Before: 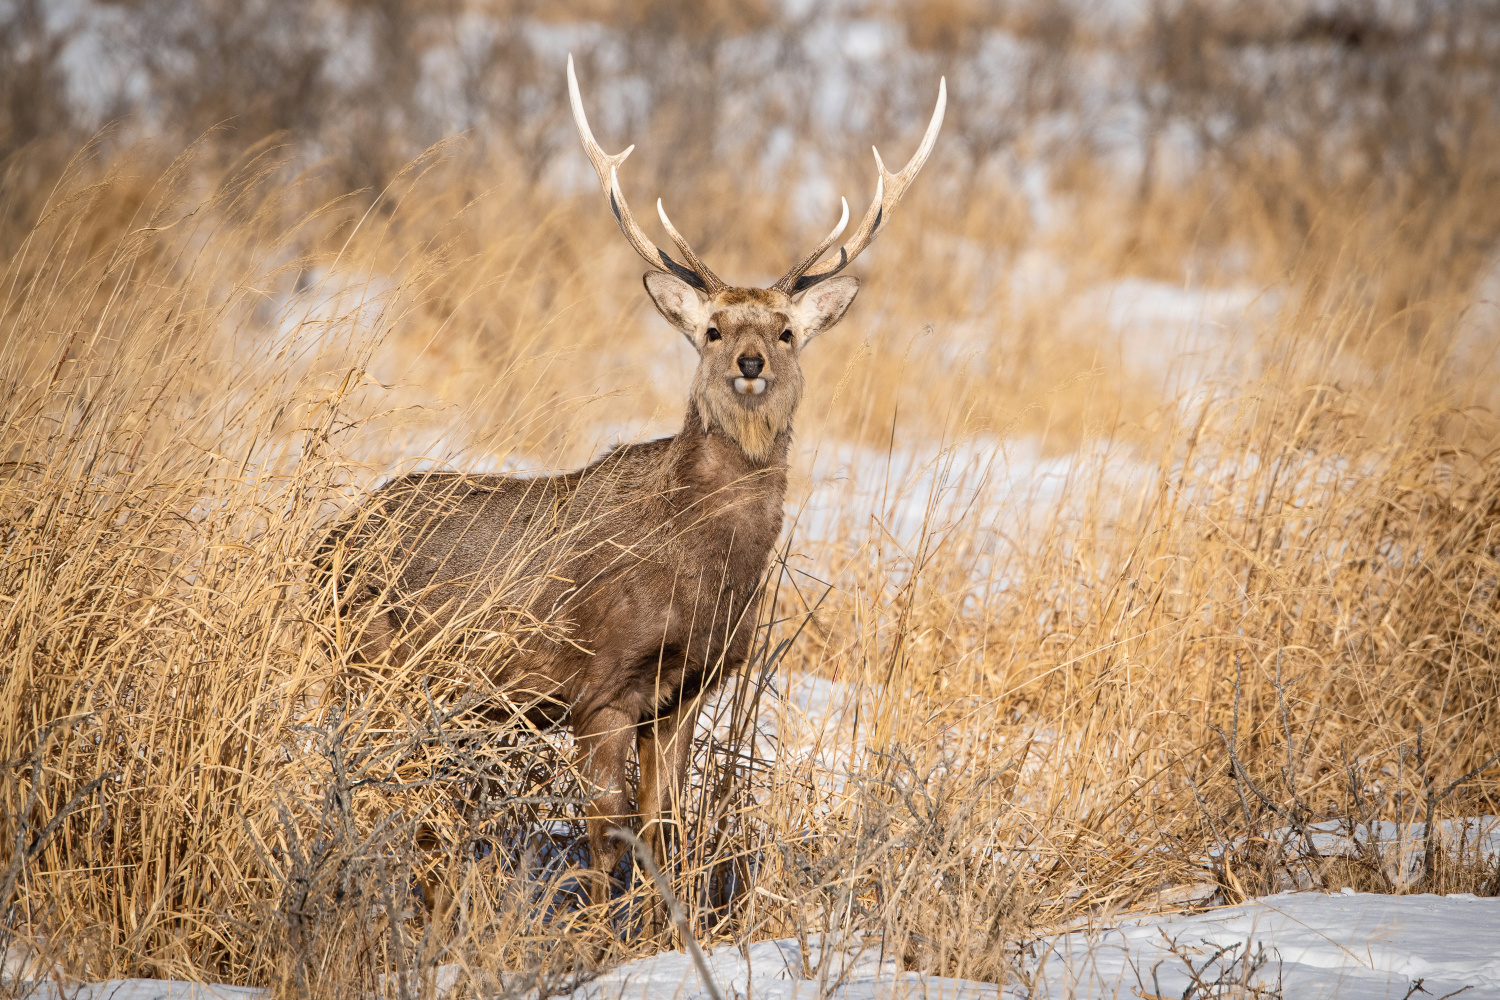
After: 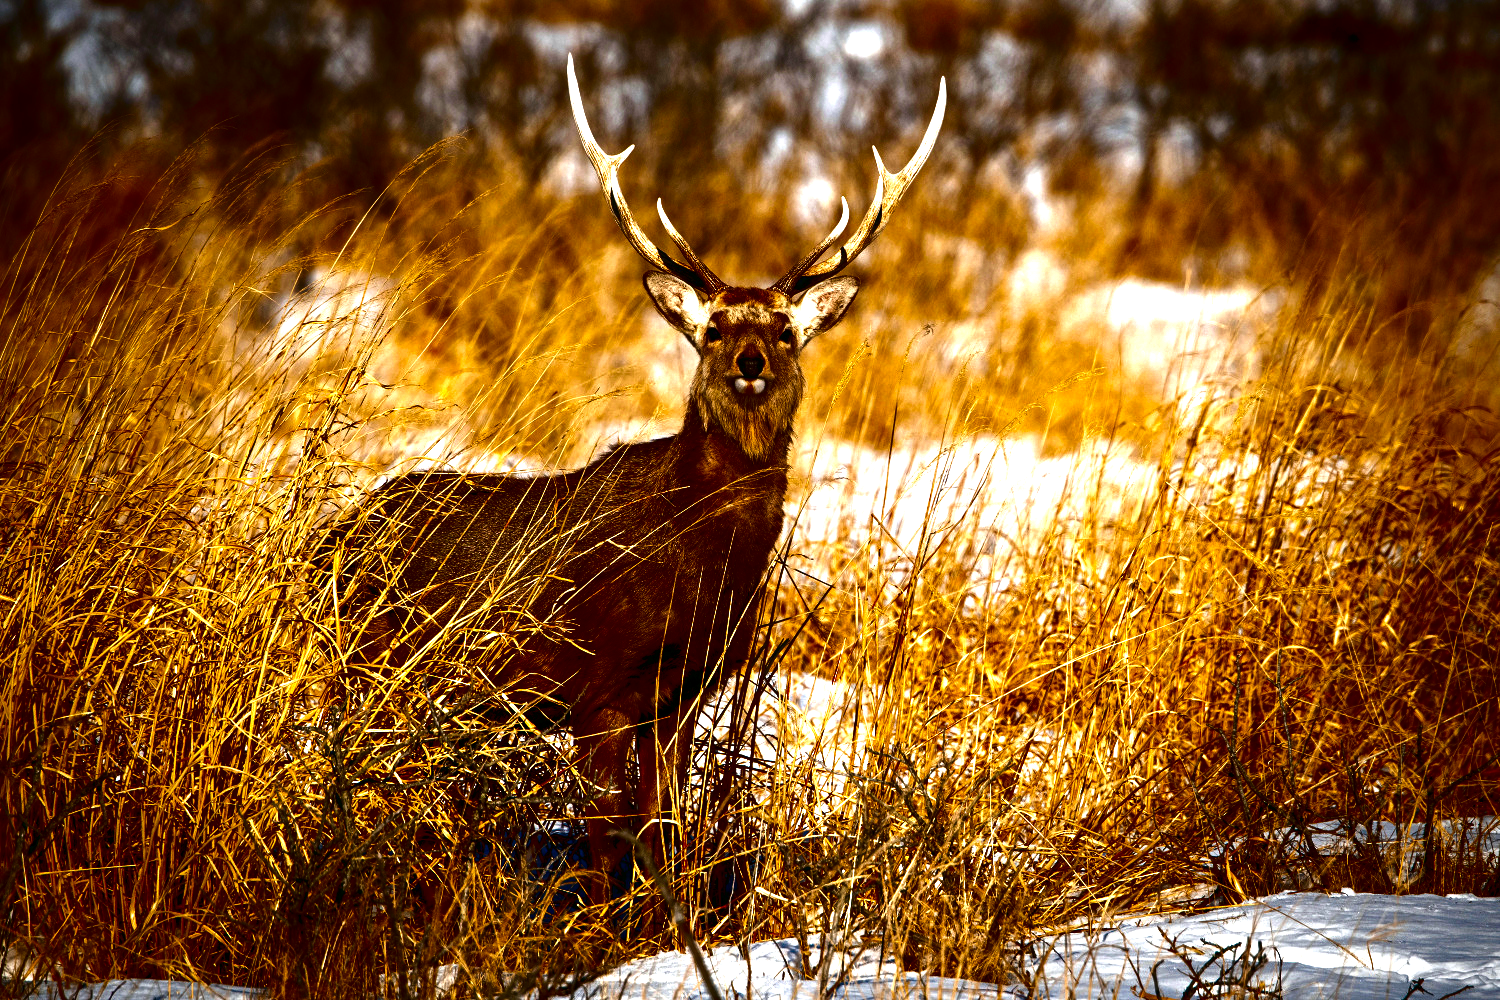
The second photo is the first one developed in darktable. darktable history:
contrast brightness saturation: brightness -0.993, saturation 0.987
color balance rgb: global offset › luminance -0.336%, global offset › chroma 0.112%, global offset › hue 164.69°, perceptual saturation grading › global saturation -0.725%, perceptual brilliance grading › highlights 14.355%, perceptual brilliance grading › mid-tones -5.665%, perceptual brilliance grading › shadows -26.345%, global vibrance 30.25%, contrast 9.719%
